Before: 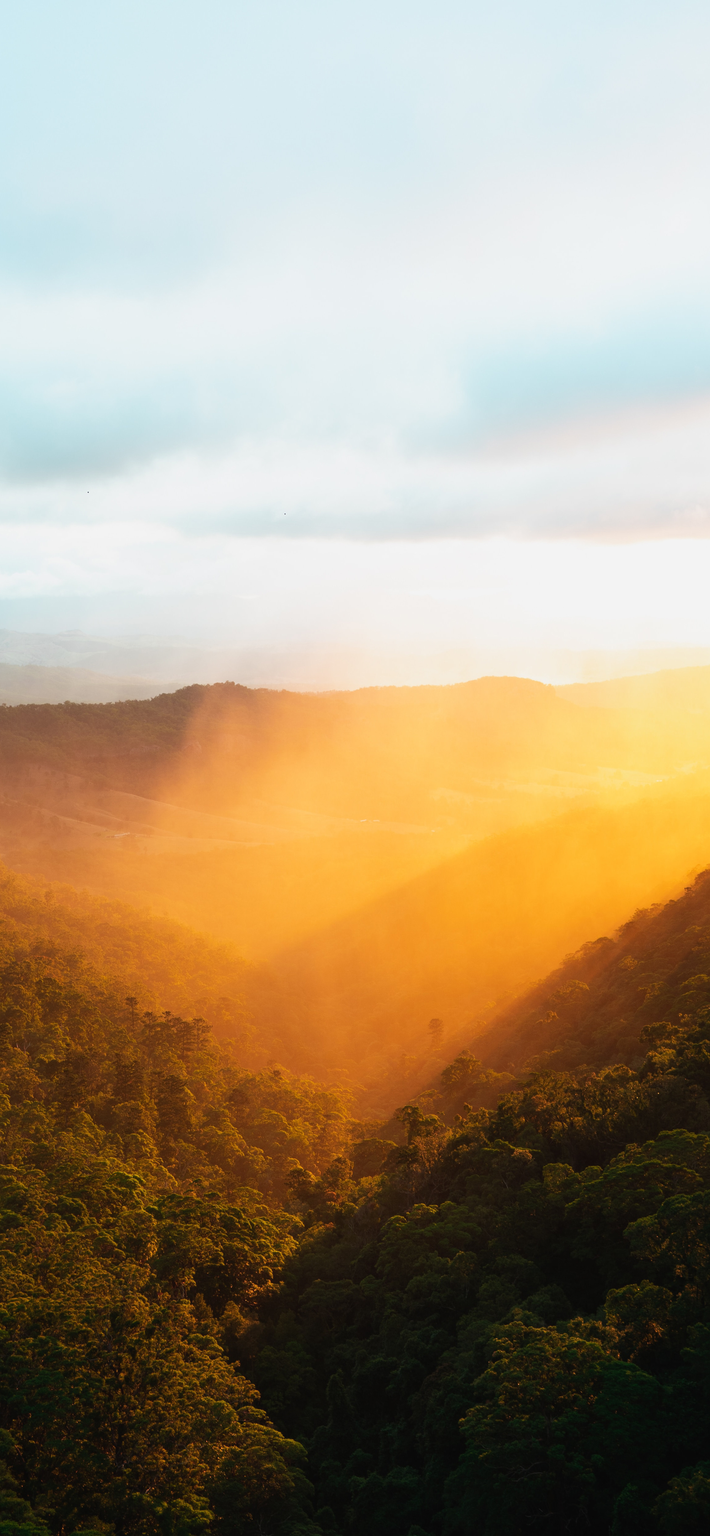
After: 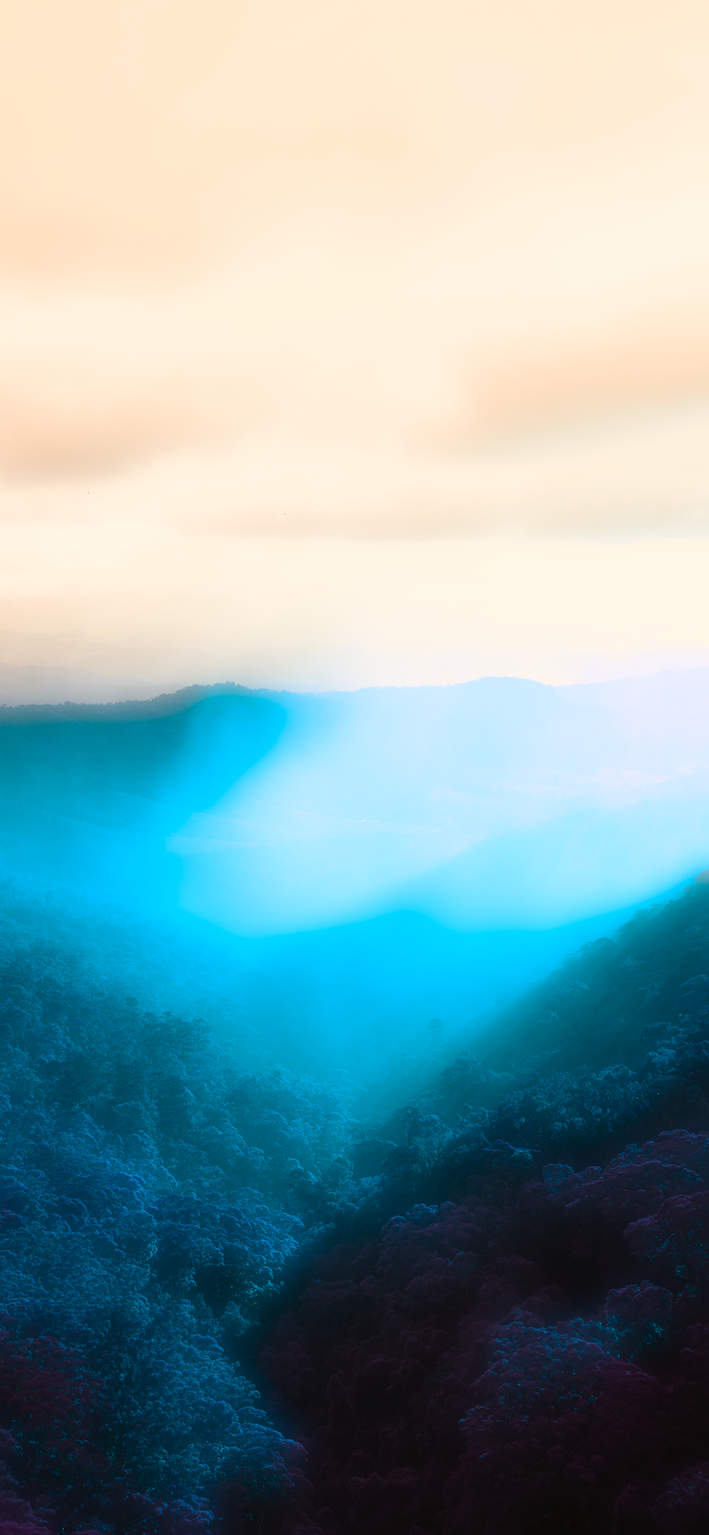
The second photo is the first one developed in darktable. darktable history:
white balance: red 0.924, blue 1.095
soften: on, module defaults
color balance rgb: hue shift 180°, global vibrance 50%, contrast 0.32%
